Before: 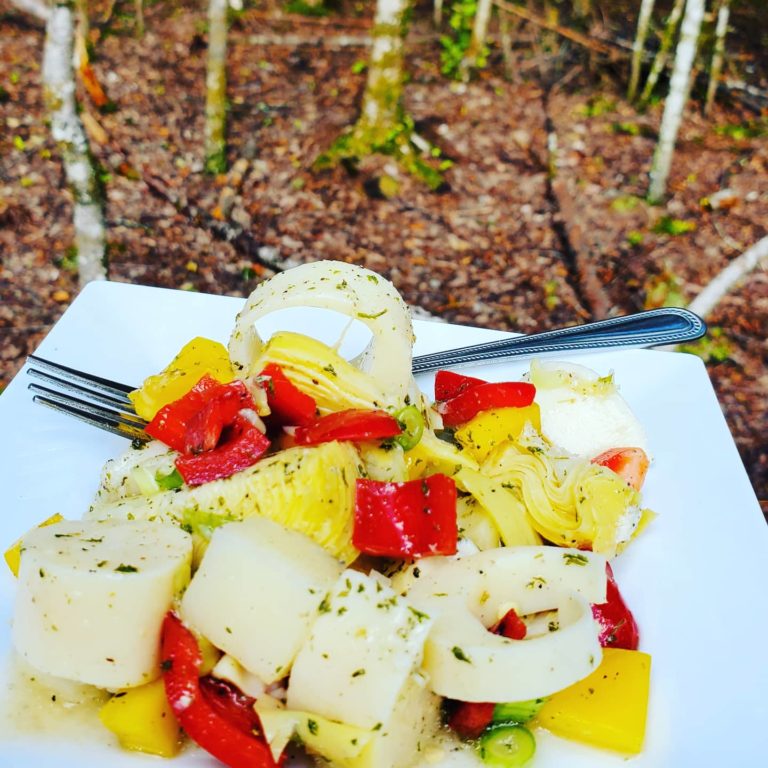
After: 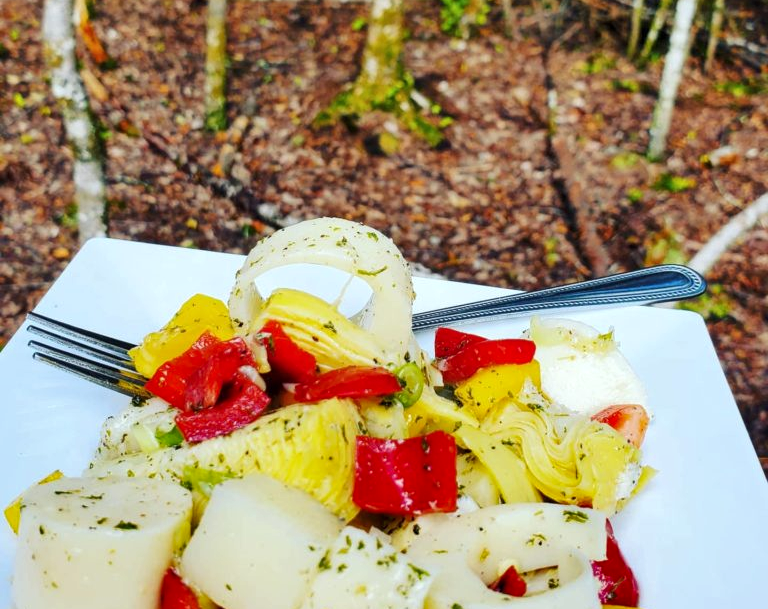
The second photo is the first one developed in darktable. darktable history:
local contrast: highlights 100%, shadows 100%, detail 120%, midtone range 0.2
crop and rotate: top 5.667%, bottom 14.937%
shadows and highlights: shadows 32, highlights -32, soften with gaussian
